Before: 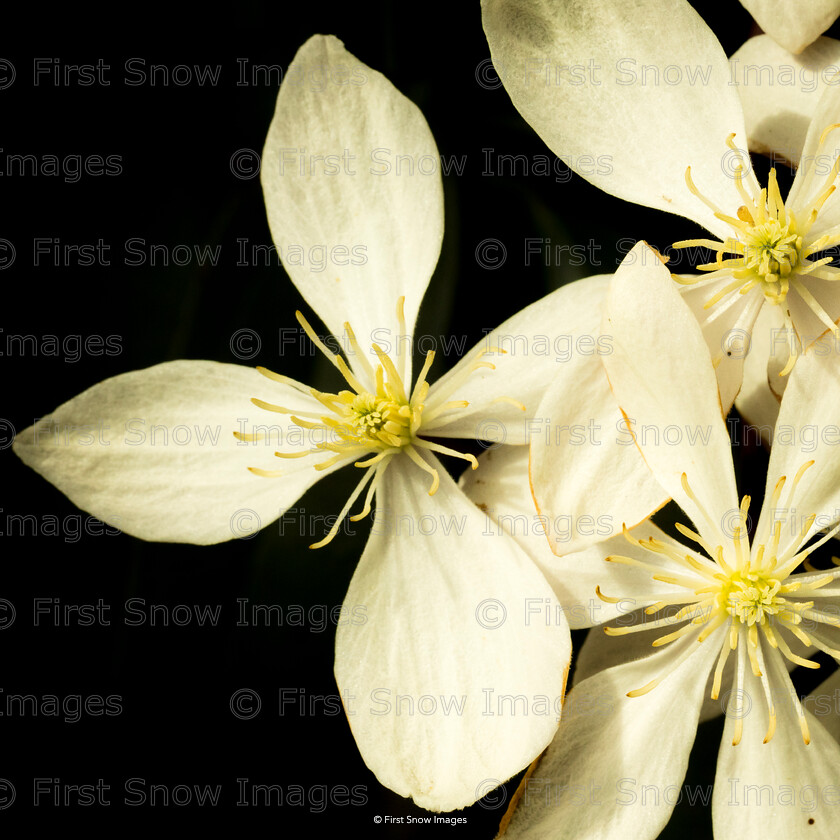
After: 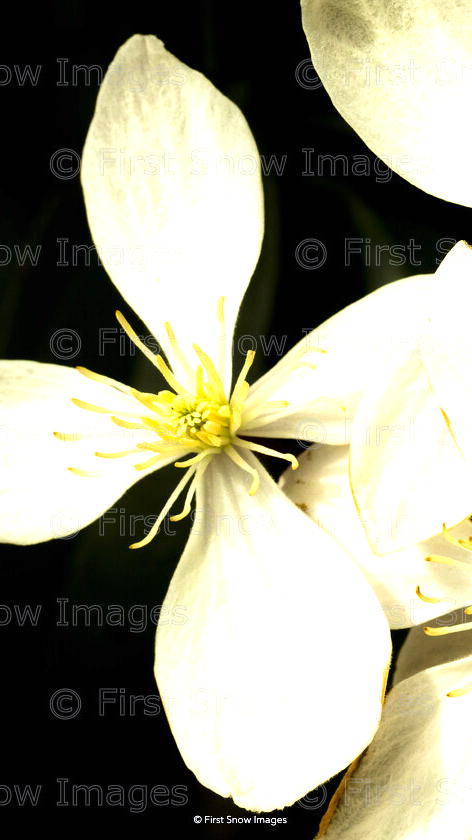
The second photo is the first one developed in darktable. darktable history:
exposure: black level correction 0, exposure 0.7 EV, compensate exposure bias true, compensate highlight preservation false
crop: left 21.496%, right 22.254%
white balance: red 0.984, blue 1.059
